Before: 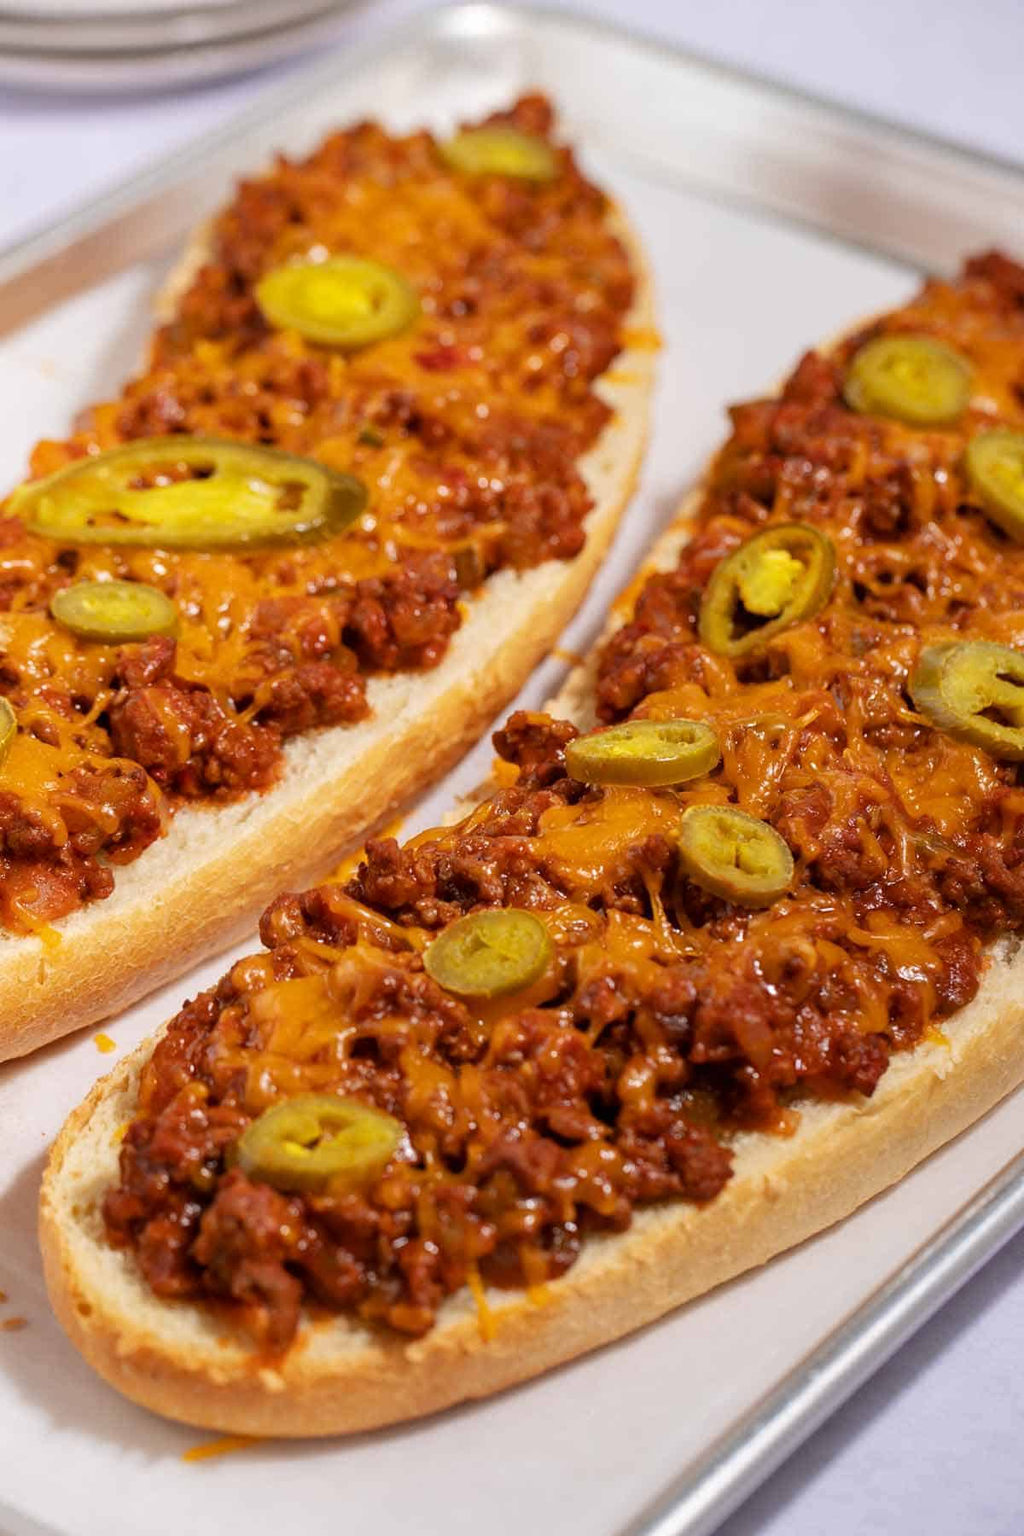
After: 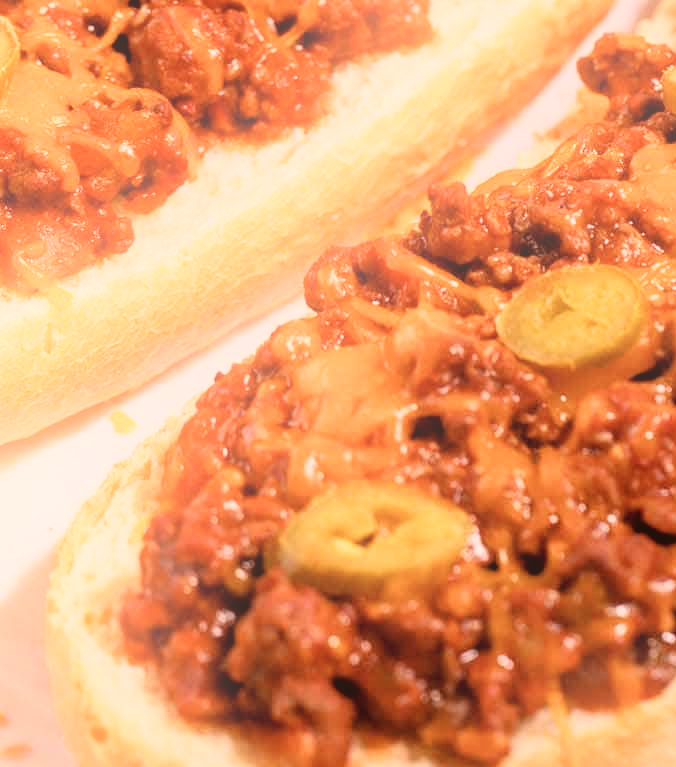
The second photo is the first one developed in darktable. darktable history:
exposure: black level correction 0, exposure 0.9 EV, compensate exposure bias true, compensate highlight preservation false
crop: top 44.483%, right 43.593%, bottom 12.892%
bloom: on, module defaults
color correction: highlights a* 10.21, highlights b* 9.79, shadows a* 8.61, shadows b* 7.88, saturation 0.8
filmic rgb: black relative exposure -7.75 EV, white relative exposure 4.4 EV, threshold 3 EV, hardness 3.76, latitude 50%, contrast 1.1, color science v5 (2021), contrast in shadows safe, contrast in highlights safe, enable highlight reconstruction true
